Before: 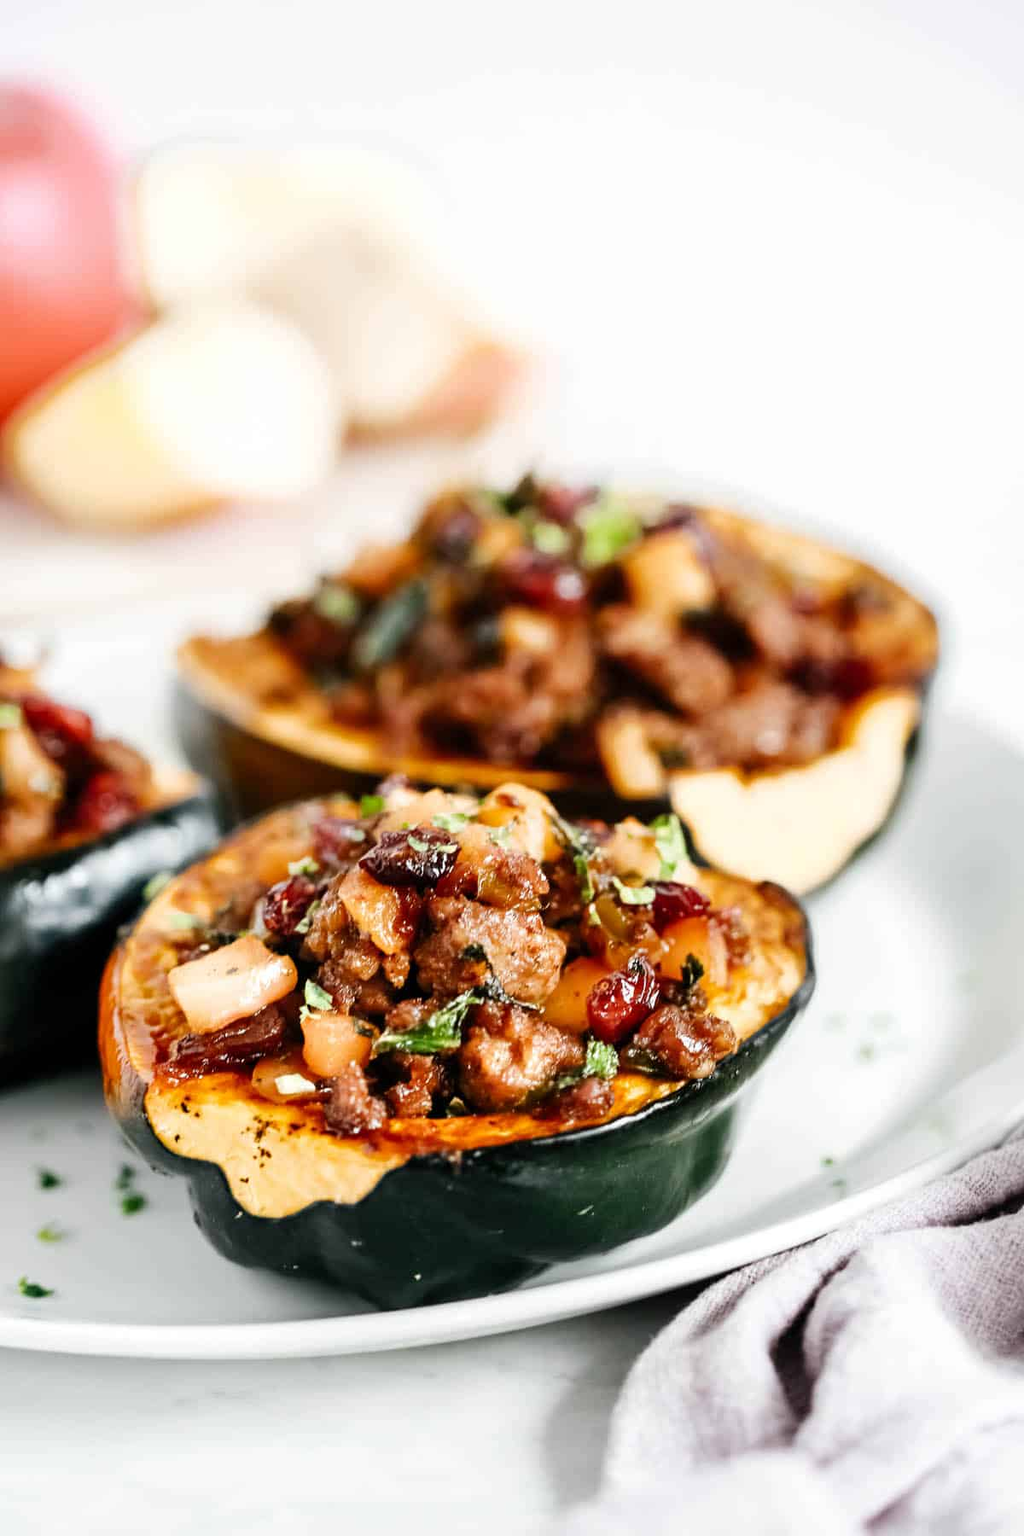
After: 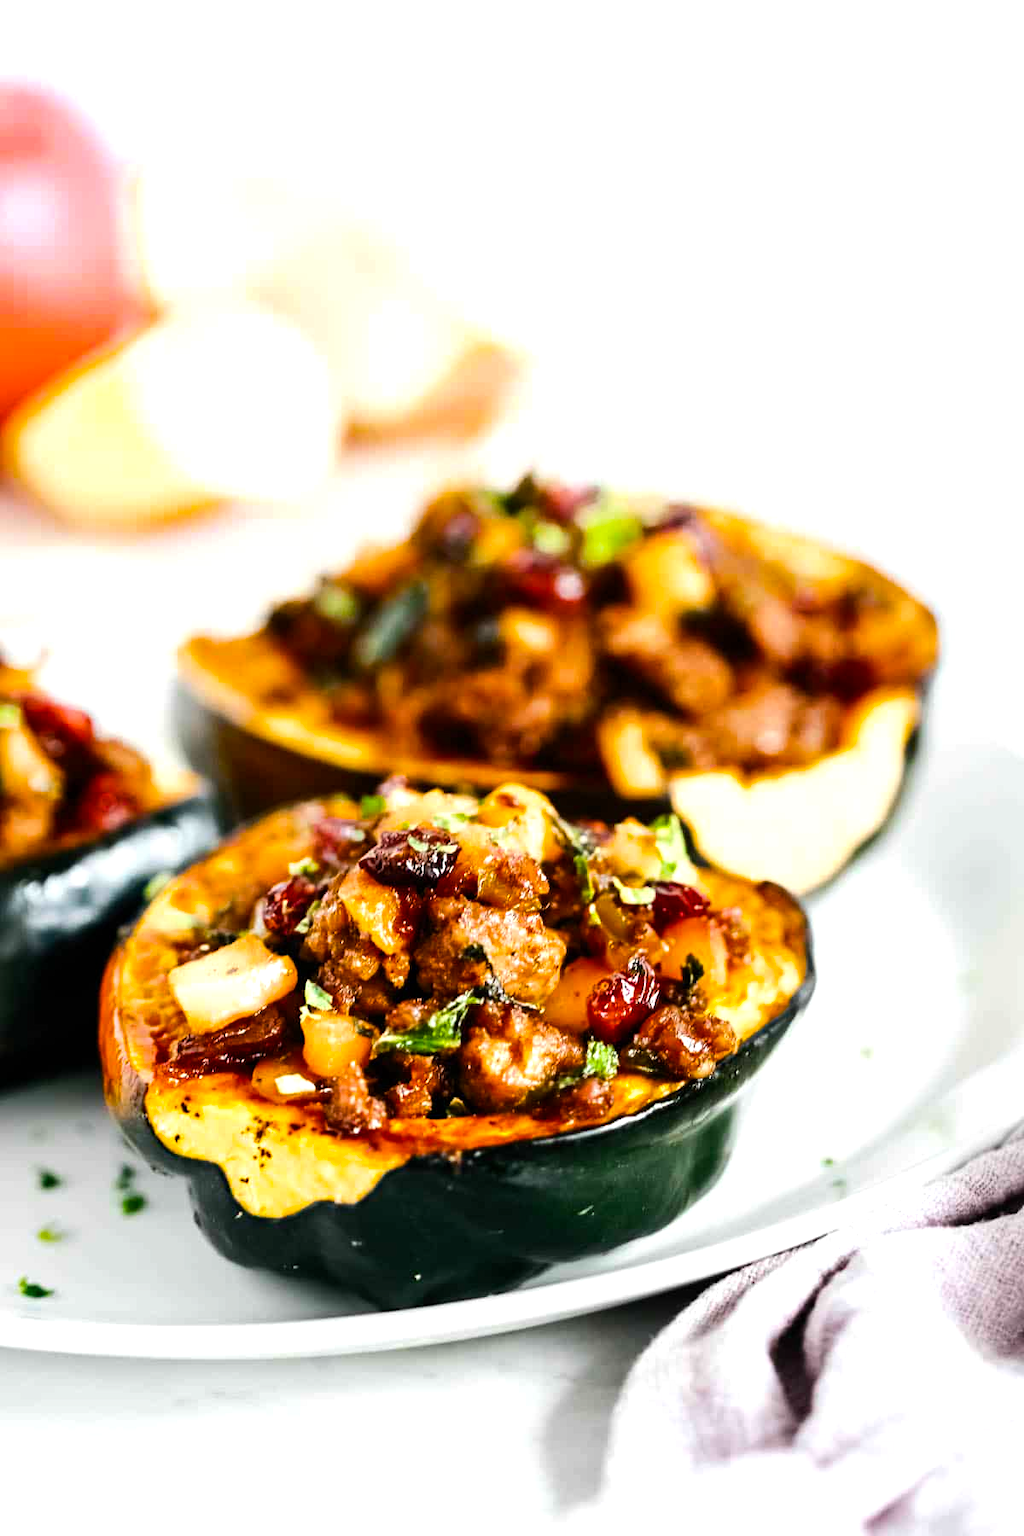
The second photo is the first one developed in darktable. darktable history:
tone equalizer: -8 EV -0.417 EV, -7 EV -0.389 EV, -6 EV -0.333 EV, -5 EV -0.222 EV, -3 EV 0.222 EV, -2 EV 0.333 EV, -1 EV 0.389 EV, +0 EV 0.417 EV, edges refinement/feathering 500, mask exposure compensation -1.57 EV, preserve details no
color balance rgb: linear chroma grading › global chroma 15%, perceptual saturation grading › global saturation 30%
